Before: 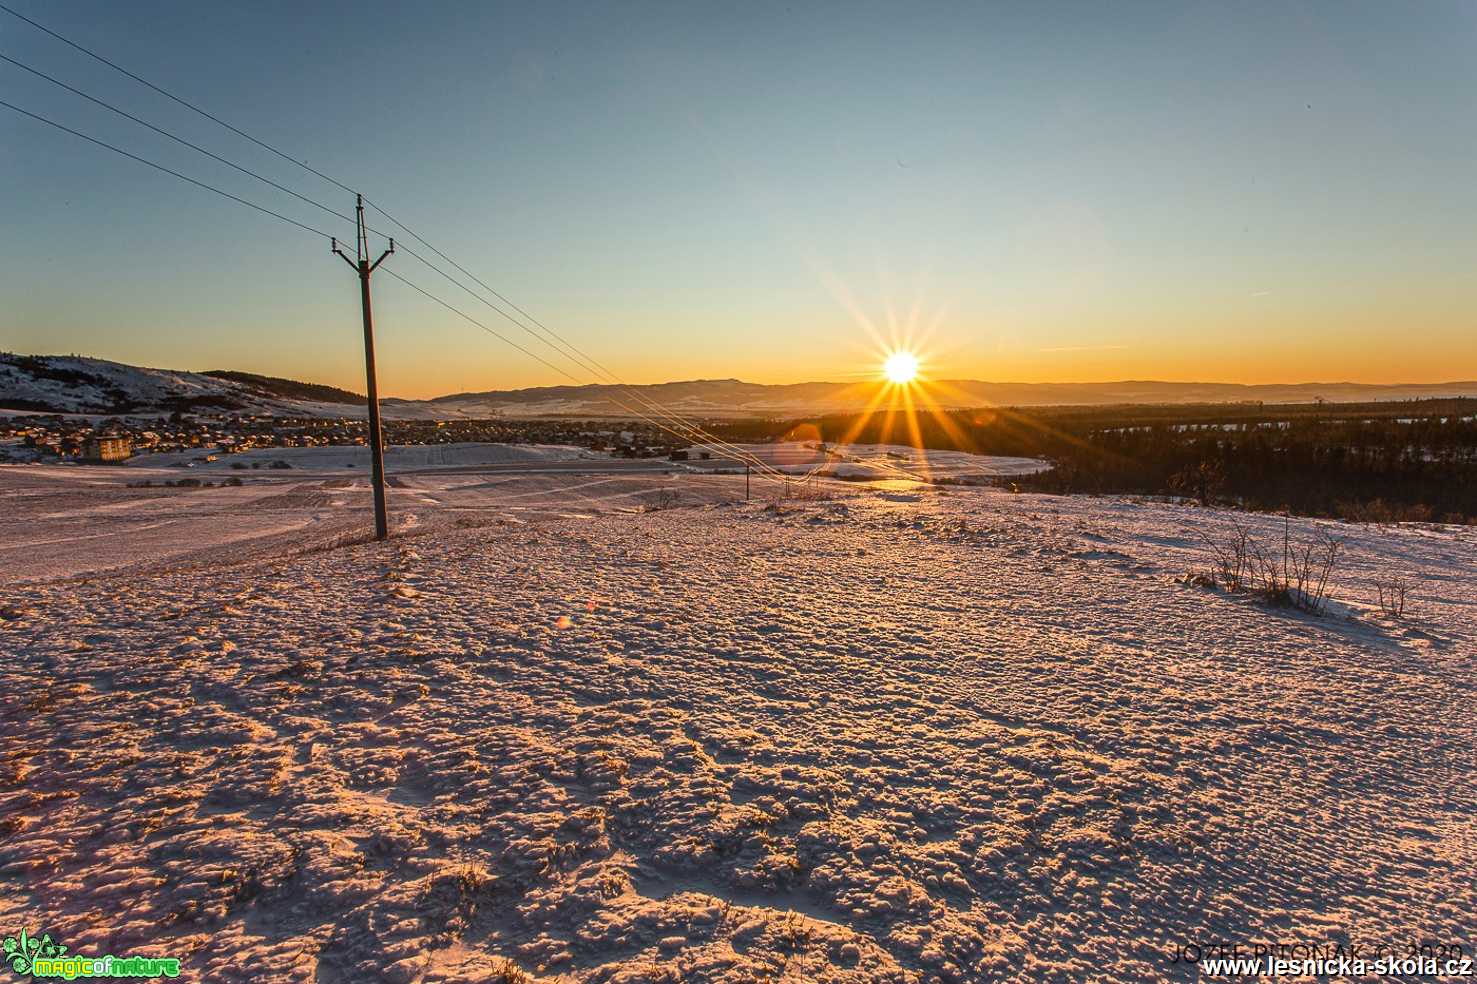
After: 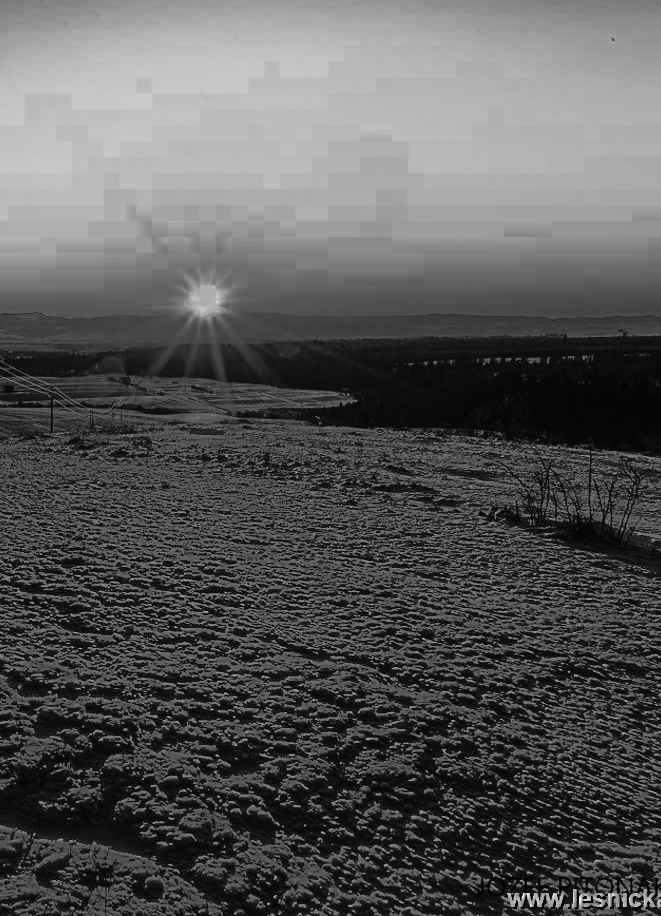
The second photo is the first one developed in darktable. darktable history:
shadows and highlights: shadows -40.14, highlights 64.51, soften with gaussian
color zones: curves: ch0 [(0.002, 0.429) (0.121, 0.212) (0.198, 0.113) (0.276, 0.344) (0.331, 0.541) (0.41, 0.56) (0.482, 0.289) (0.619, 0.227) (0.721, 0.18) (0.821, 0.435) (0.928, 0.555) (1, 0.587)]; ch1 [(0, 0) (0.143, 0) (0.286, 0) (0.429, 0) (0.571, 0) (0.714, 0) (0.857, 0)]
color calibration: gray › normalize channels true, x 0.353, y 0.369, temperature 4684.13 K, gamut compression 0.026
tone curve: curves: ch0 [(0, 0) (0.003, 0.005) (0.011, 0.008) (0.025, 0.013) (0.044, 0.017) (0.069, 0.022) (0.1, 0.029) (0.136, 0.038) (0.177, 0.053) (0.224, 0.081) (0.277, 0.128) (0.335, 0.214) (0.399, 0.343) (0.468, 0.478) (0.543, 0.641) (0.623, 0.798) (0.709, 0.911) (0.801, 0.971) (0.898, 0.99) (1, 1)], color space Lab, independent channels
crop: left 47.17%, top 6.885%, right 8.061%
base curve: curves: ch0 [(0, 0) (0.595, 0.418) (1, 1)], preserve colors none
color correction: highlights a* 5.67, highlights b* 33.22, shadows a* -26.41, shadows b* 3.83
